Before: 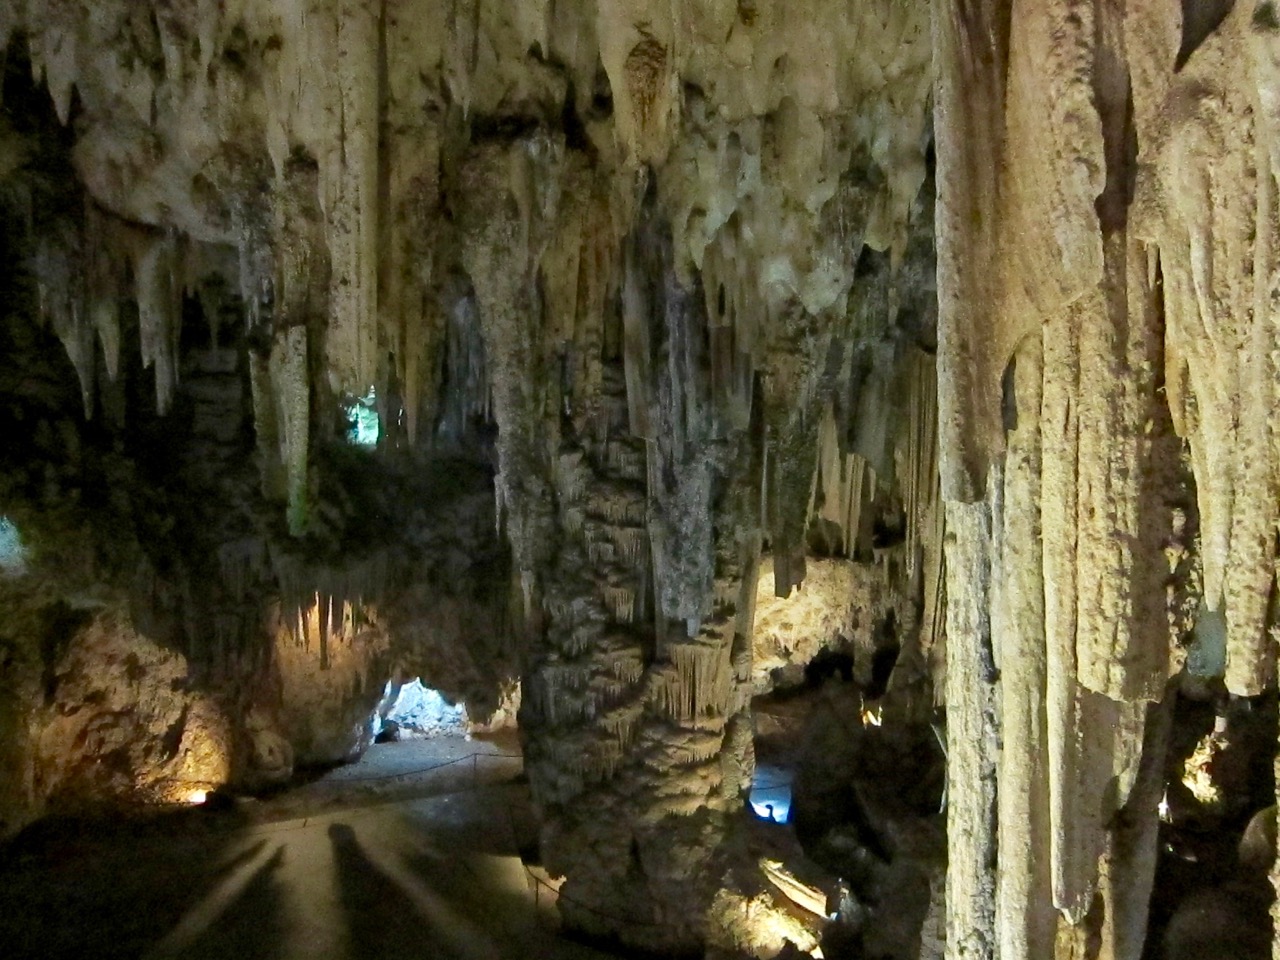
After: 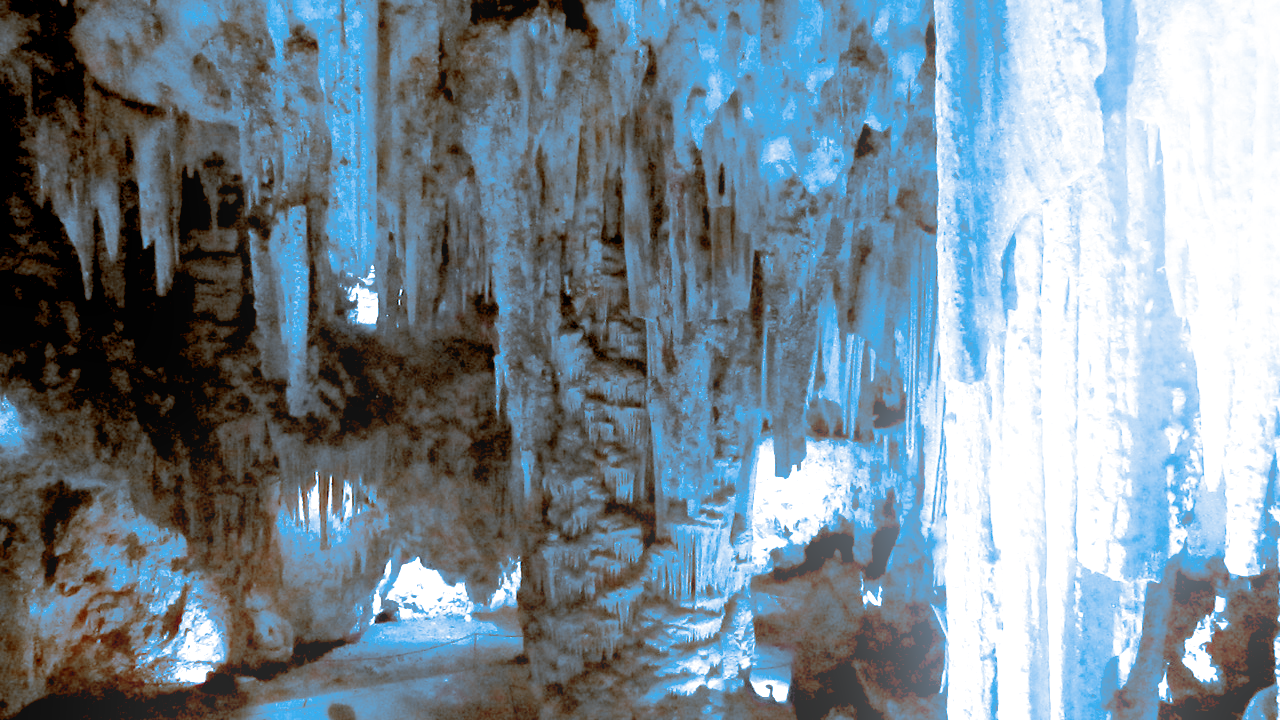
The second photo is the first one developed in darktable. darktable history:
crop and rotate: top 12.5%, bottom 12.5%
exposure: exposure 1 EV, compensate highlight preservation false
rgb levels: levels [[0.013, 0.434, 0.89], [0, 0.5, 1], [0, 0.5, 1]]
color zones: curves: ch0 [(0, 0.497) (0.096, 0.361) (0.221, 0.538) (0.429, 0.5) (0.571, 0.5) (0.714, 0.5) (0.857, 0.5) (1, 0.497)]; ch1 [(0, 0.5) (0.143, 0.5) (0.257, -0.002) (0.429, 0.04) (0.571, -0.001) (0.714, -0.015) (0.857, 0.024) (1, 0.5)]
split-toning: shadows › hue 220°, shadows › saturation 0.64, highlights › hue 220°, highlights › saturation 0.64, balance 0, compress 5.22%
color balance: lift [1, 1.011, 0.999, 0.989], gamma [1.109, 1.045, 1.039, 0.955], gain [0.917, 0.936, 0.952, 1.064], contrast 2.32%, contrast fulcrum 19%, output saturation 101%
bloom: on, module defaults
